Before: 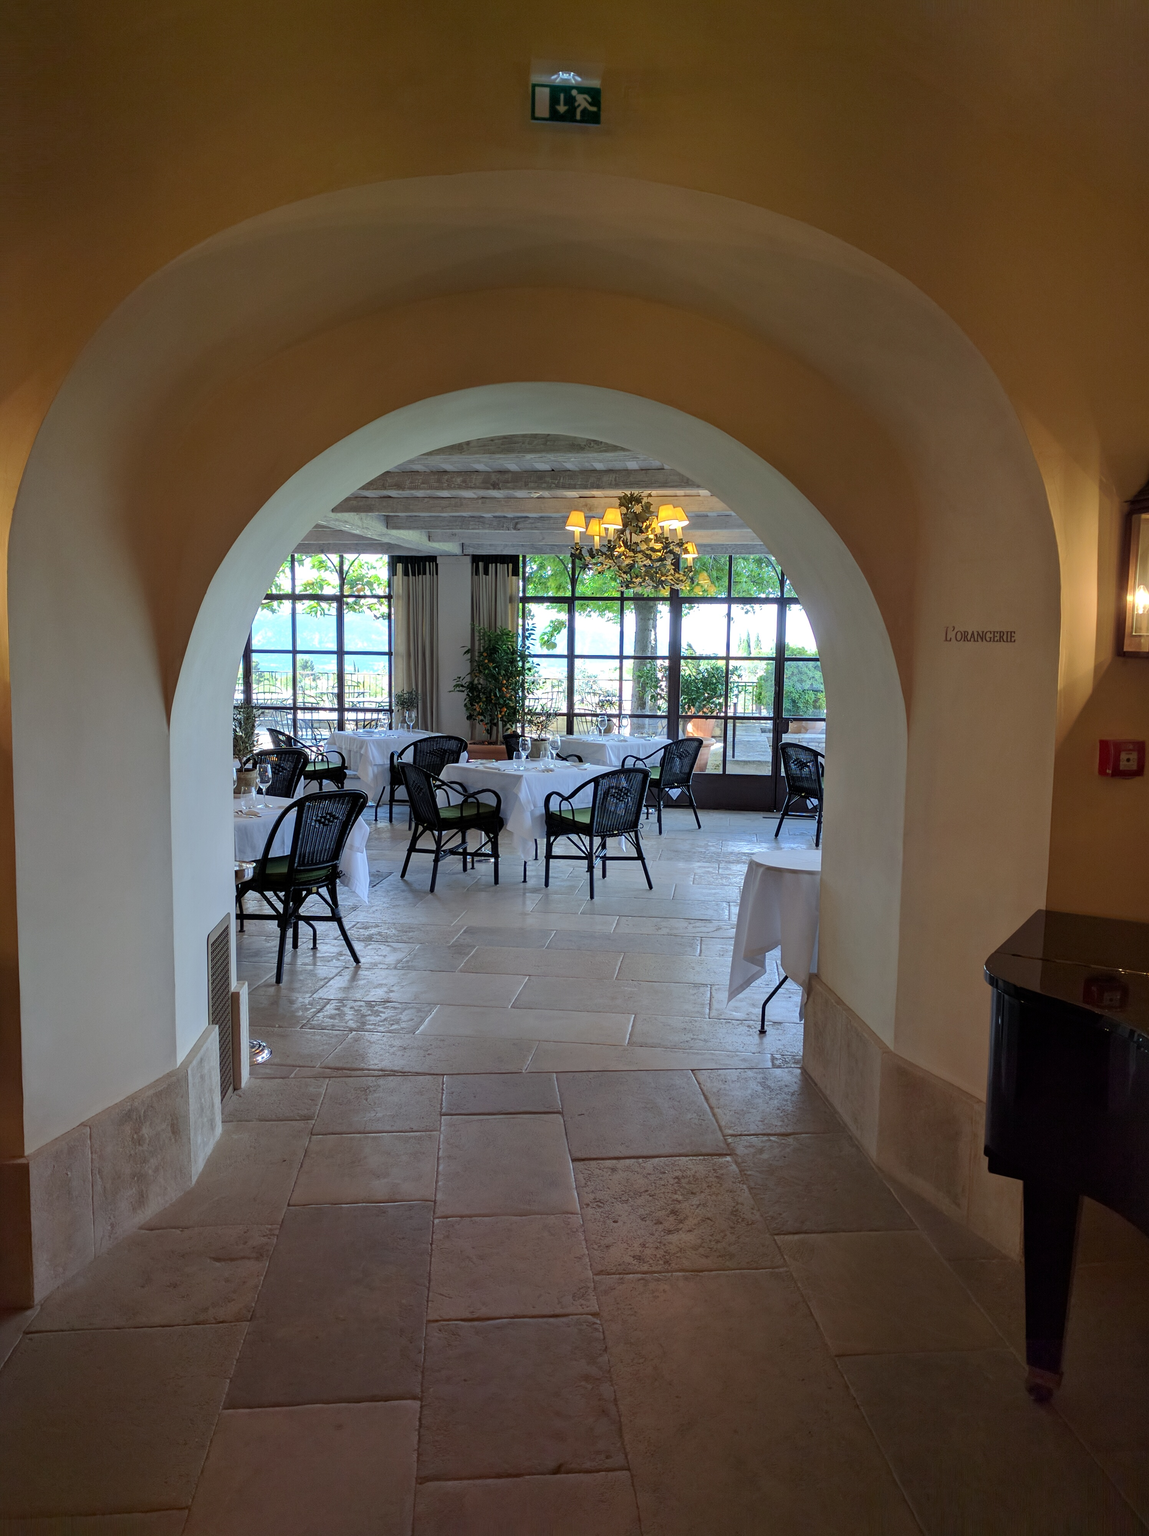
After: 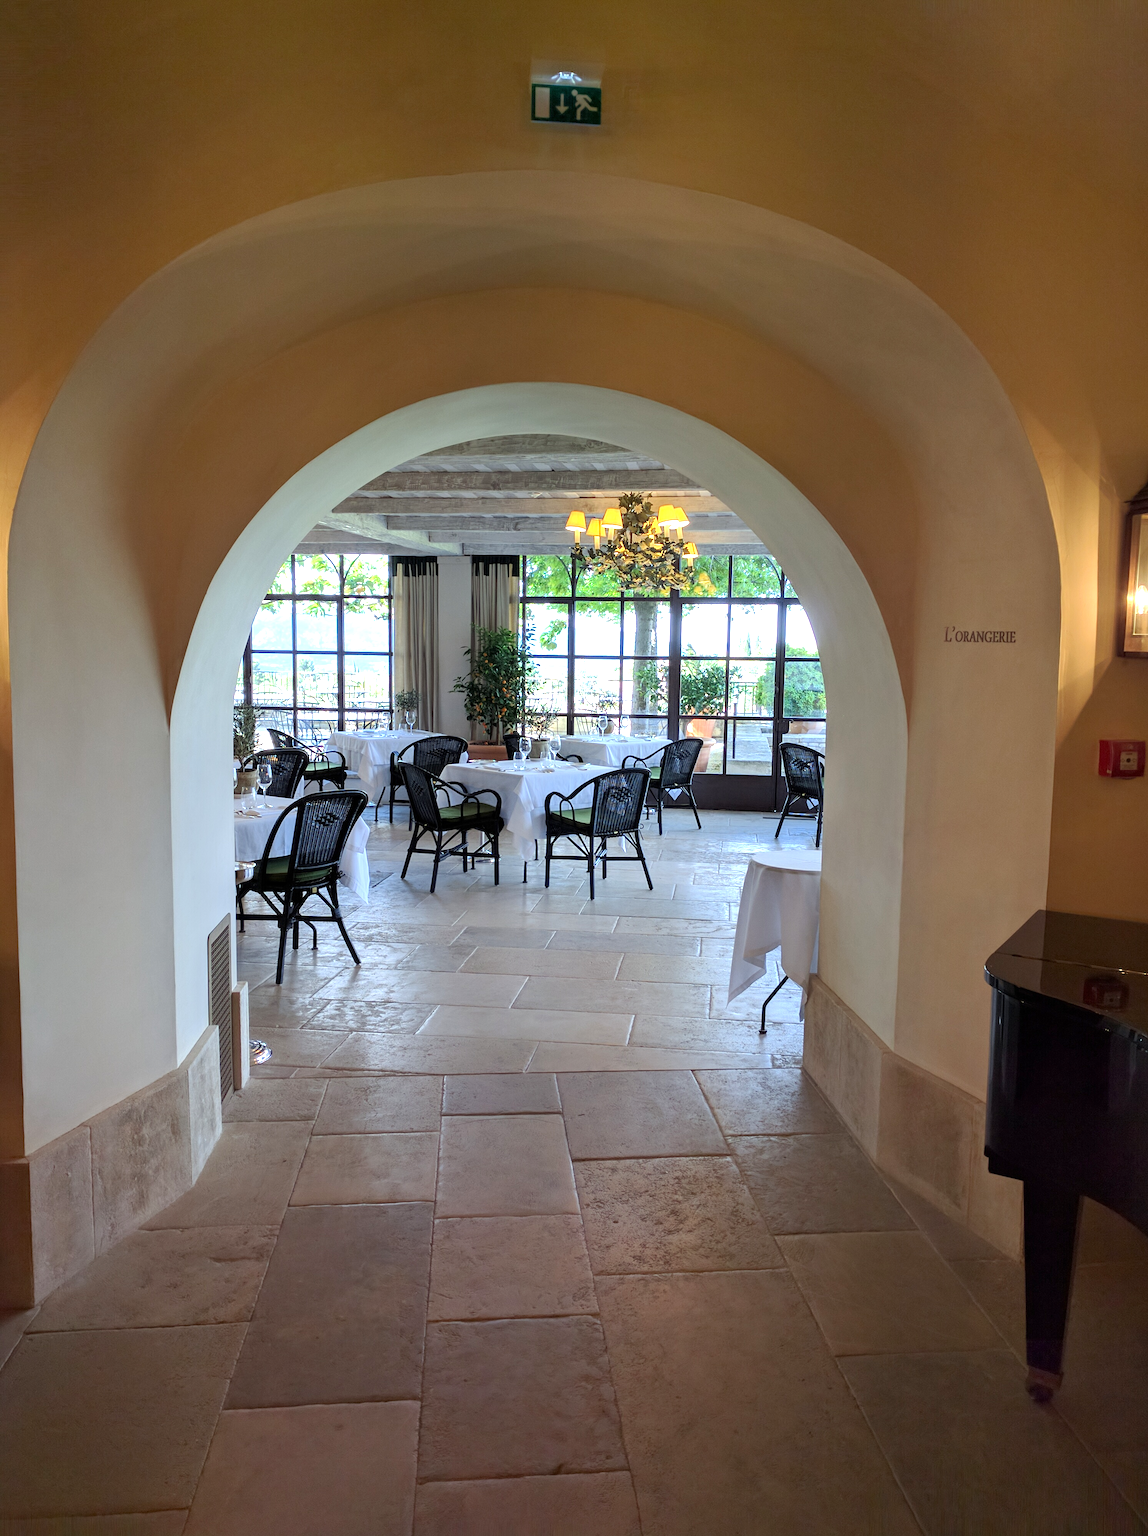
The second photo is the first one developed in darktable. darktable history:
exposure: exposure 0.641 EV, compensate highlight preservation false
tone equalizer: edges refinement/feathering 500, mask exposure compensation -1.57 EV, preserve details no
